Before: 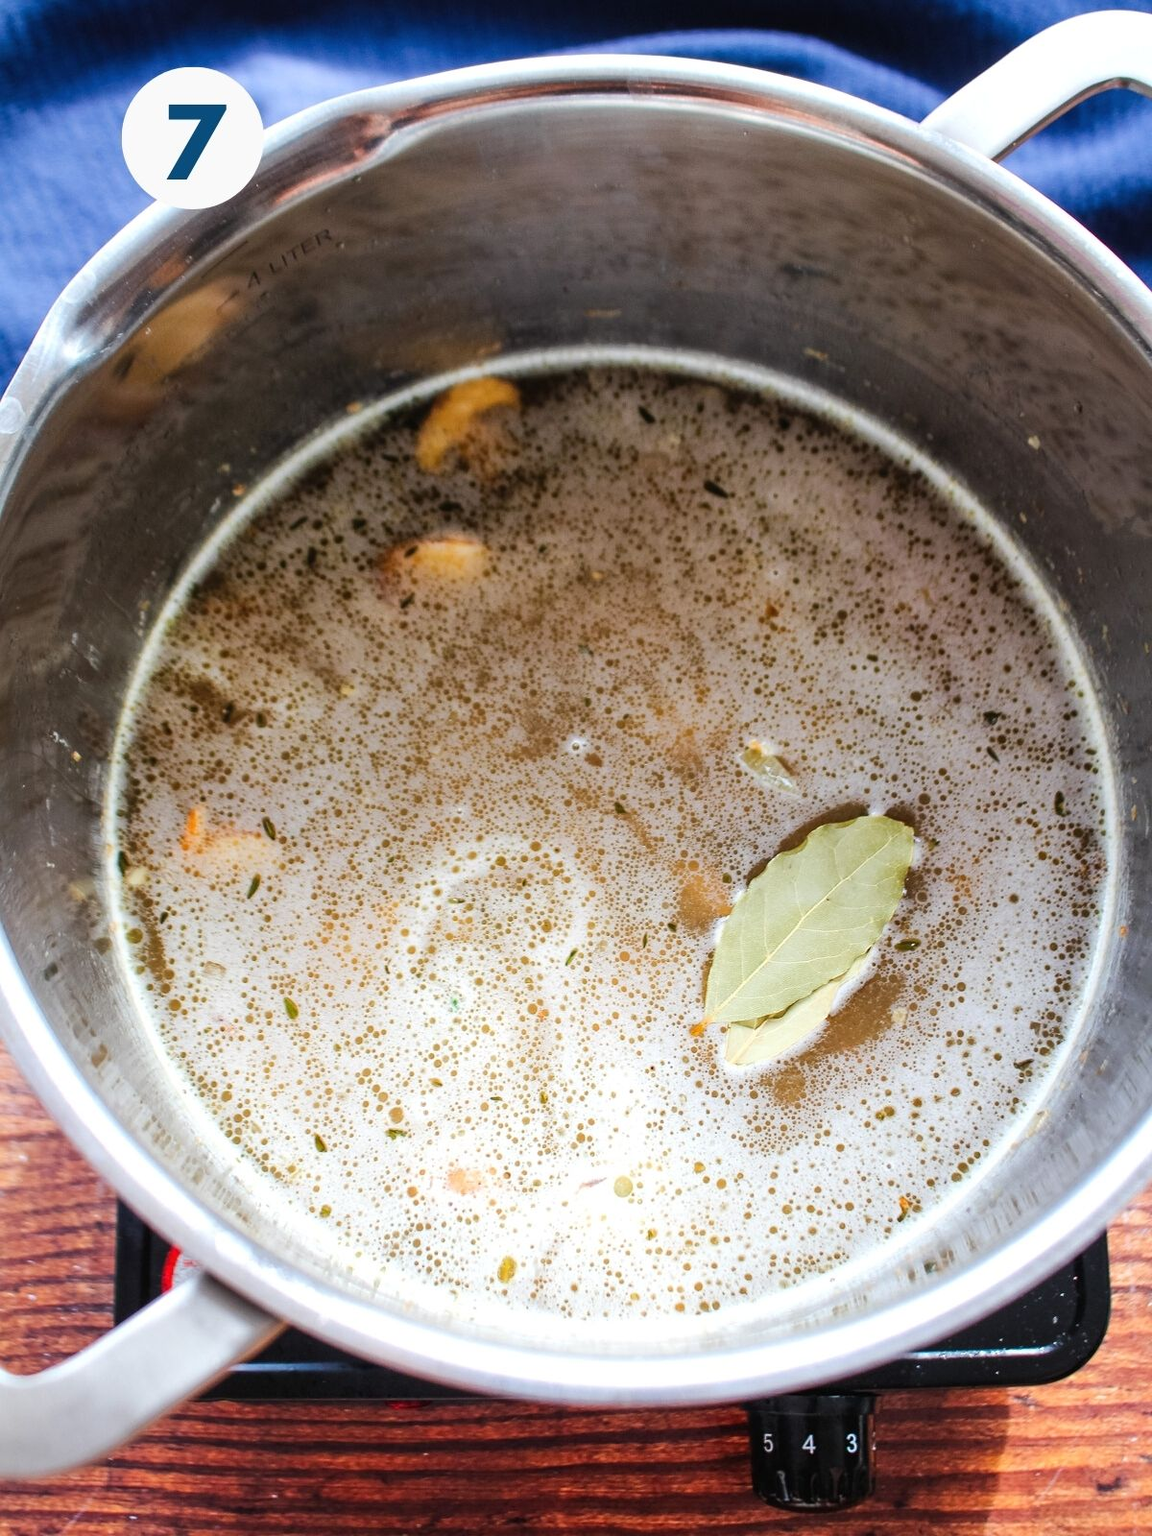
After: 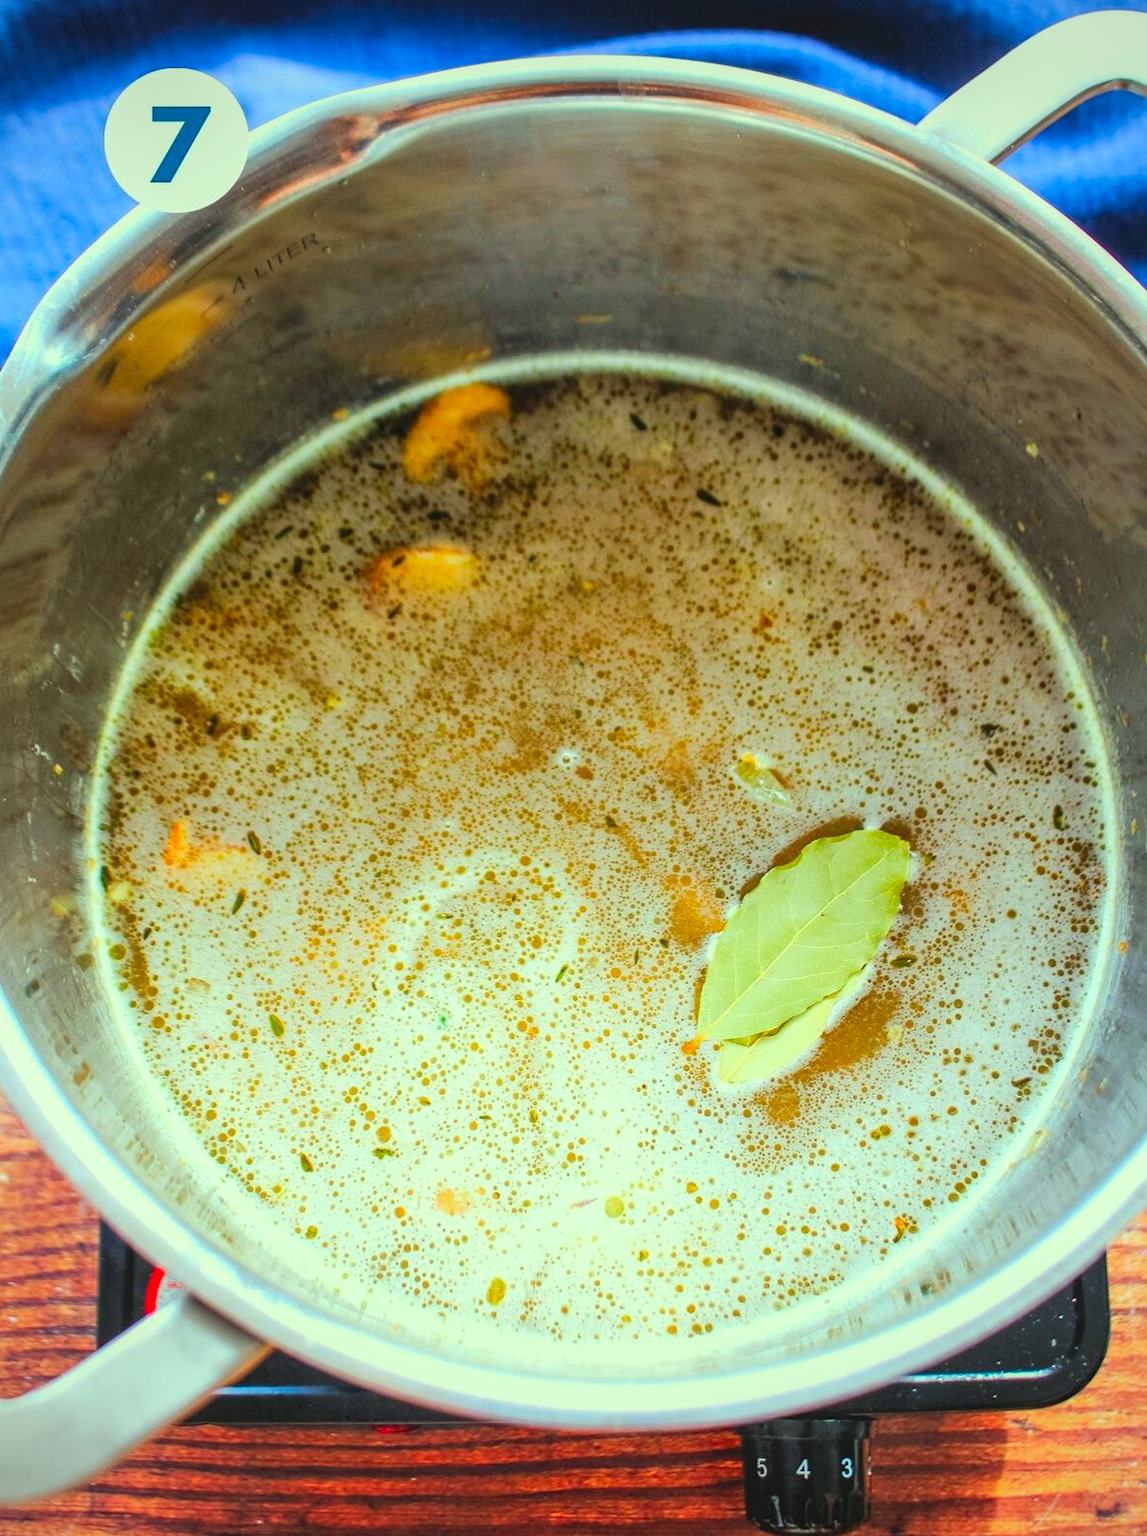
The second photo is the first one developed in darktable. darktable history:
crop: left 1.735%, right 0.274%, bottom 1.654%
contrast brightness saturation: brightness 0.141
vignetting: fall-off radius 93.96%
color correction: highlights a* -11.15, highlights b* 9.93, saturation 1.71
local contrast: detail 109%
